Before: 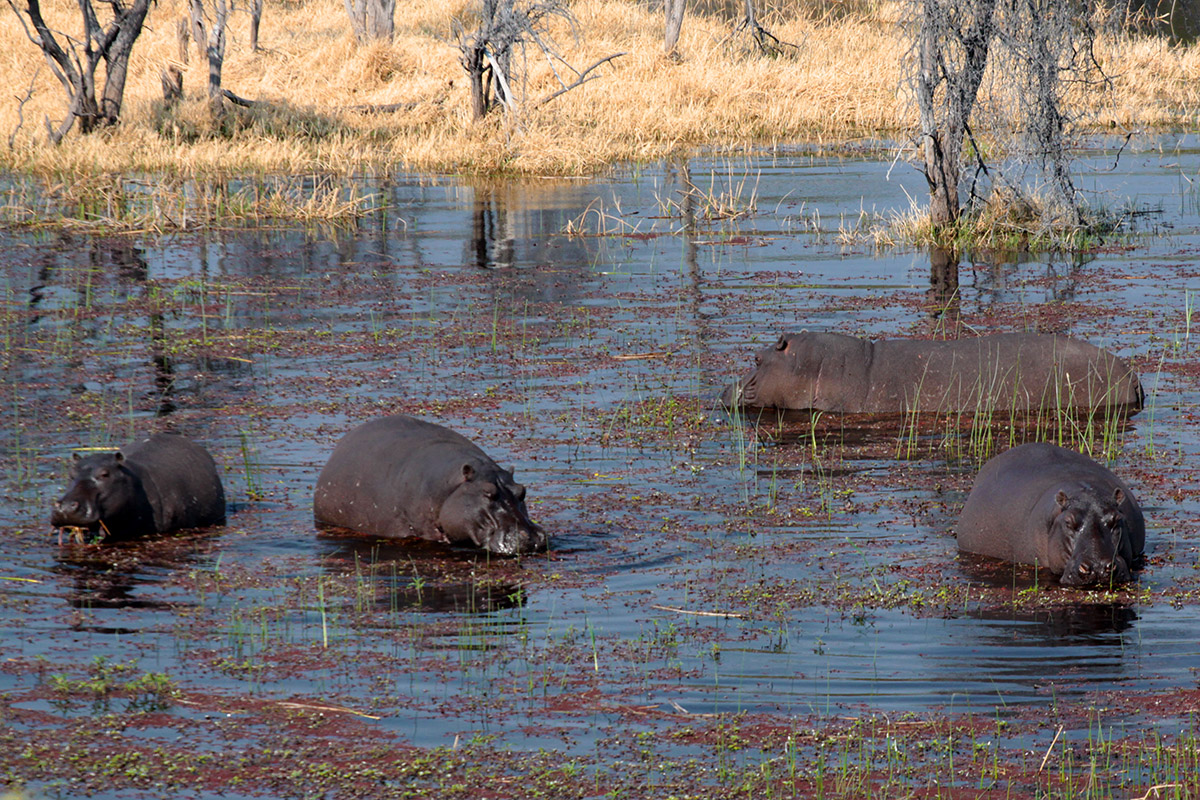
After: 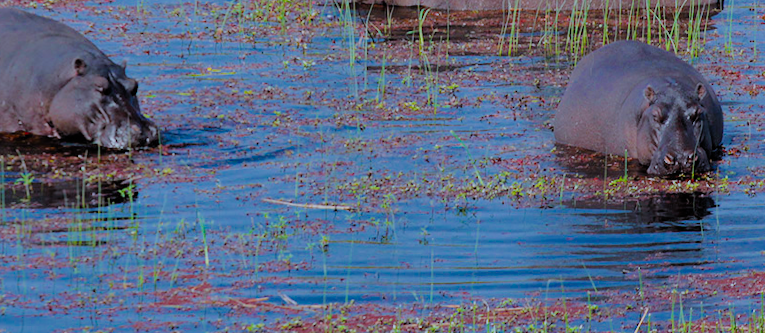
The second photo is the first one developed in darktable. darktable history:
rotate and perspective: rotation 0.679°, lens shift (horizontal) 0.136, crop left 0.009, crop right 0.991, crop top 0.078, crop bottom 0.95
color calibration: illuminant as shot in camera, x 0.378, y 0.381, temperature 4093.13 K, saturation algorithm version 1 (2020)
crop and rotate: left 35.509%, top 50.238%, bottom 4.934%
filmic rgb: white relative exposure 8 EV, threshold 3 EV, hardness 2.44, latitude 10.07%, contrast 0.72, highlights saturation mix 10%, shadows ↔ highlights balance 1.38%, color science v4 (2020), enable highlight reconstruction true
exposure: black level correction 0, exposure 0.68 EV, compensate exposure bias true, compensate highlight preservation false
